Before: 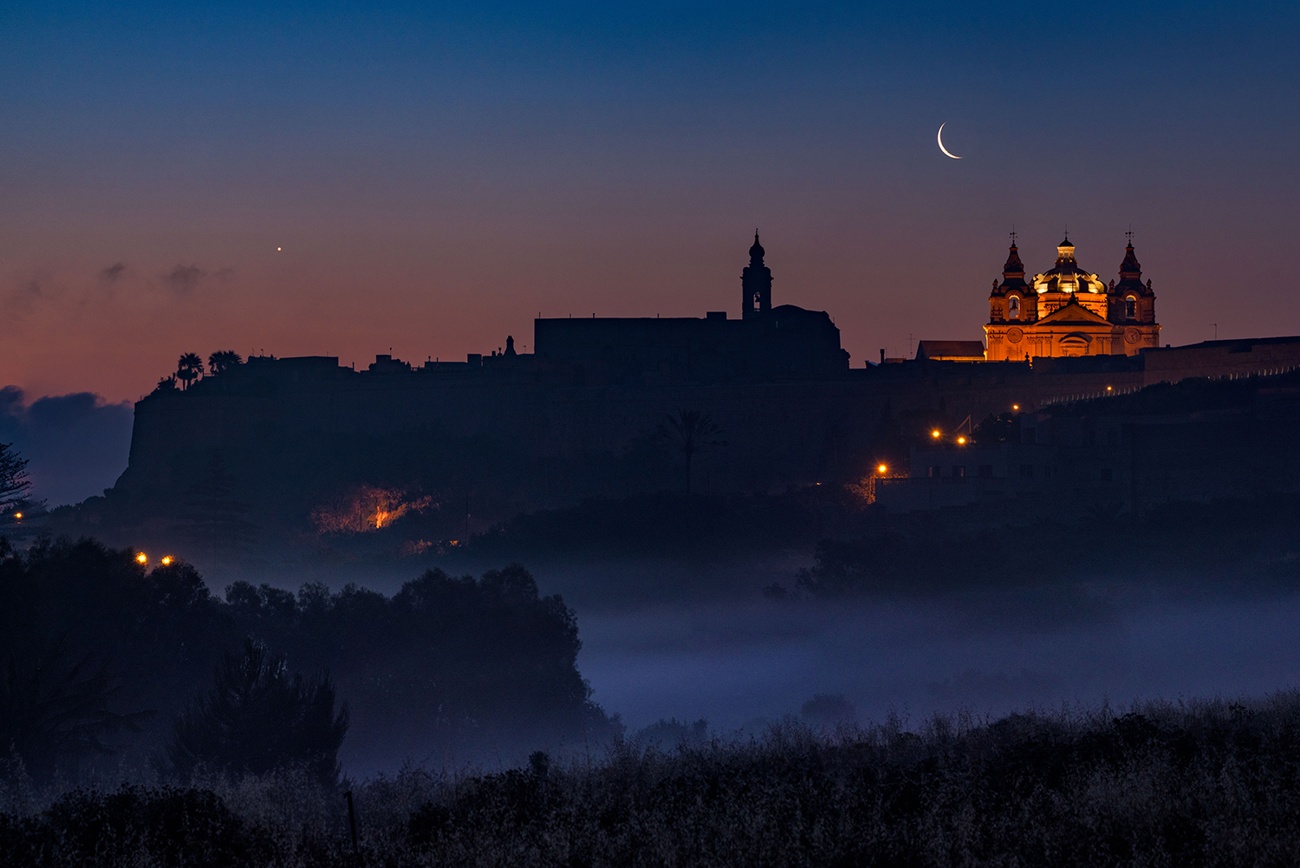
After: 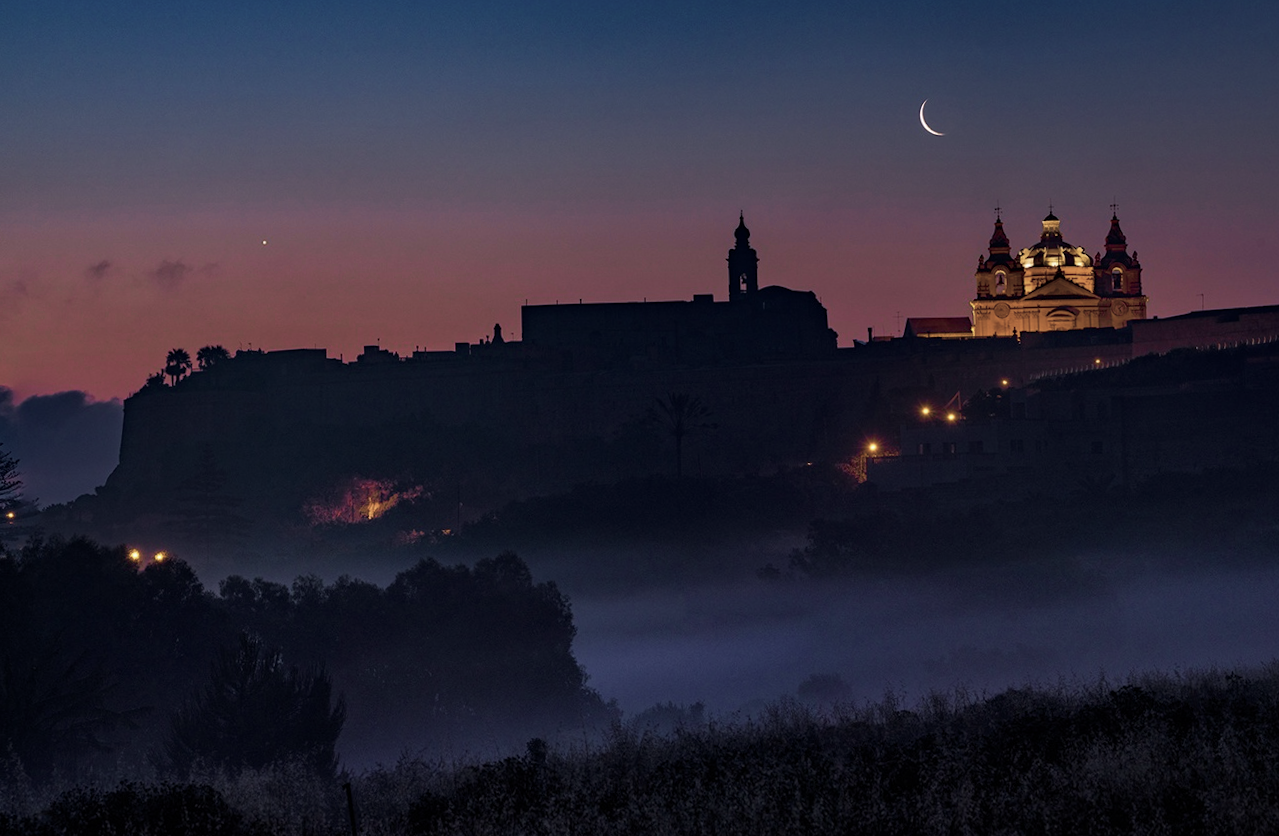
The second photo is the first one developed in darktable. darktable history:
rotate and perspective: rotation -1.42°, crop left 0.016, crop right 0.984, crop top 0.035, crop bottom 0.965
color balance rgb: linear chroma grading › global chroma 15%, perceptual saturation grading › global saturation 30%
color zones: curves: ch0 [(0, 0.6) (0.129, 0.508) (0.193, 0.483) (0.429, 0.5) (0.571, 0.5) (0.714, 0.5) (0.857, 0.5) (1, 0.6)]; ch1 [(0, 0.481) (0.112, 0.245) (0.213, 0.223) (0.429, 0.233) (0.571, 0.231) (0.683, 0.242) (0.857, 0.296) (1, 0.481)]
white balance: red 1.009, blue 1.027
